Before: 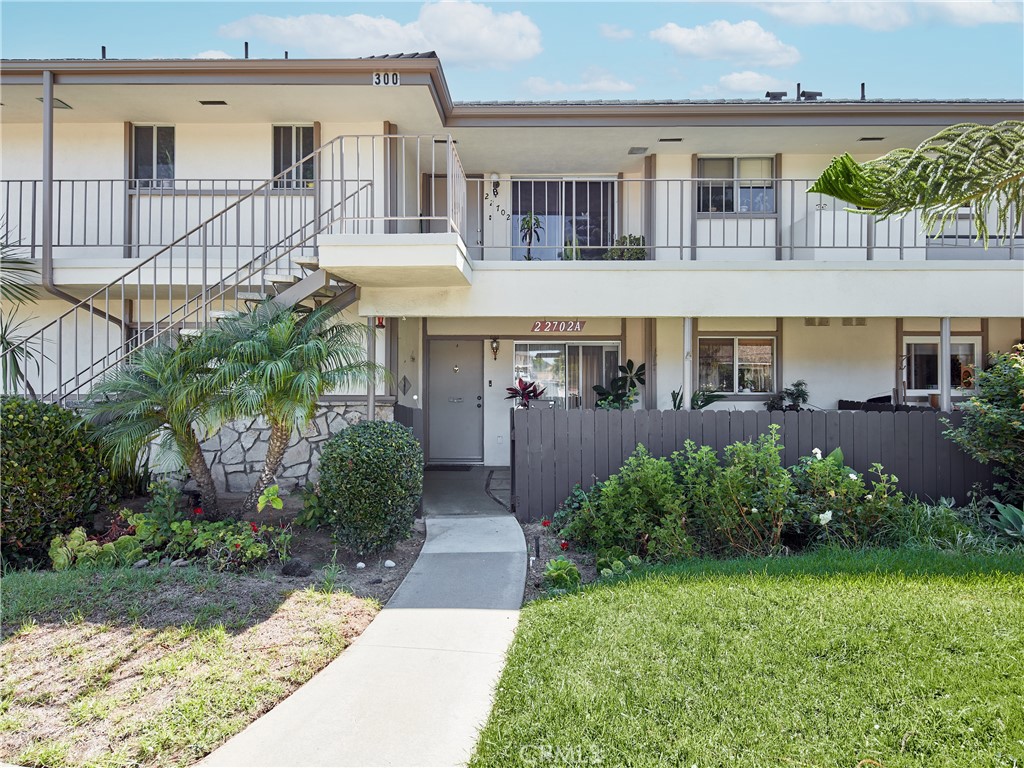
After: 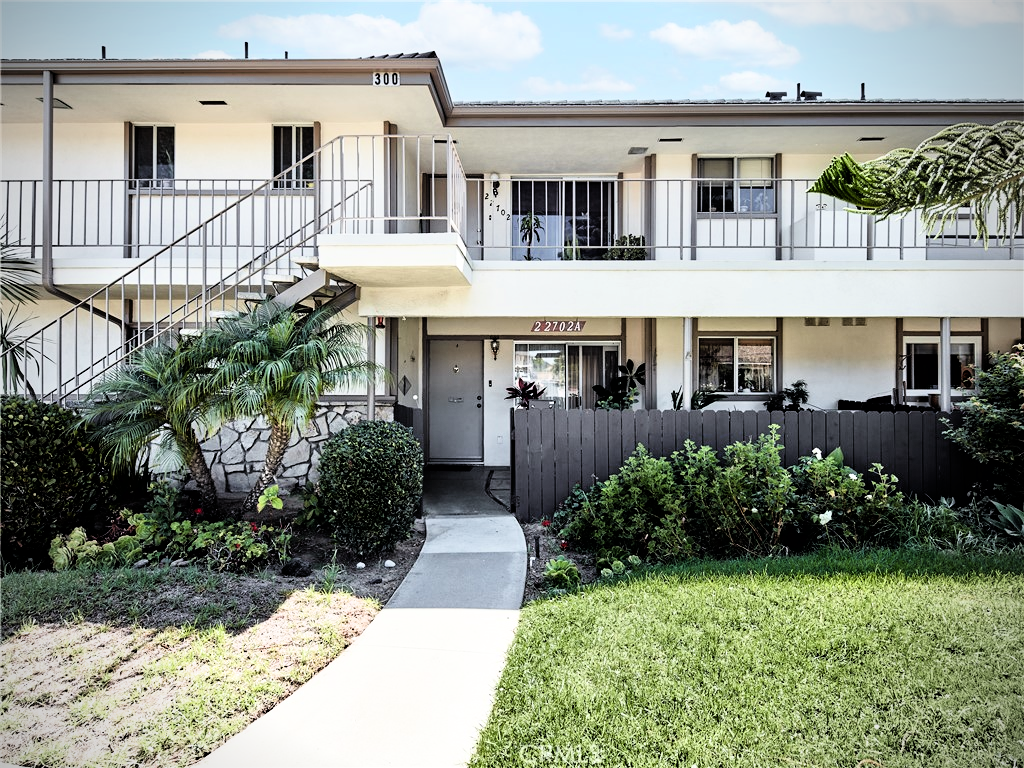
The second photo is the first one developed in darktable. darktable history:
filmic rgb: black relative exposure -3.77 EV, white relative exposure 2.37 EV, dynamic range scaling -49.8%, hardness 3.45, latitude 29.98%, contrast 1.8
vignetting: fall-off radius 45.89%
